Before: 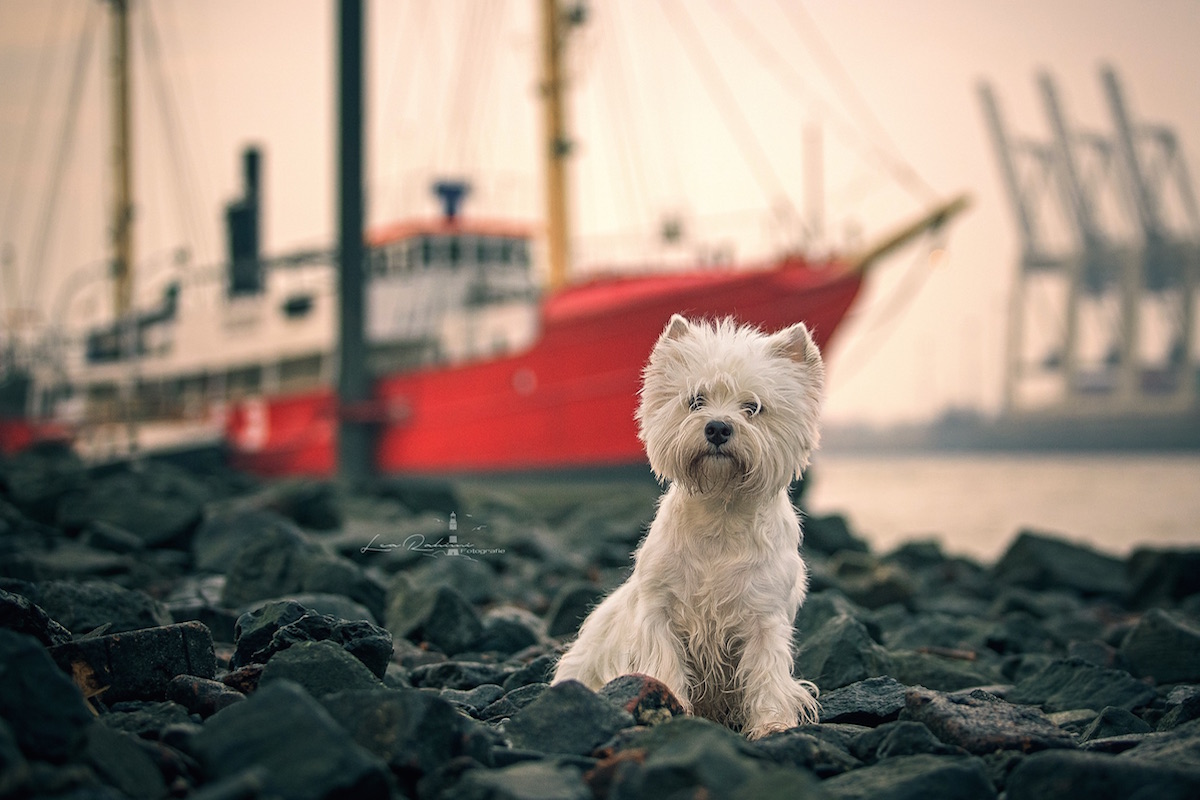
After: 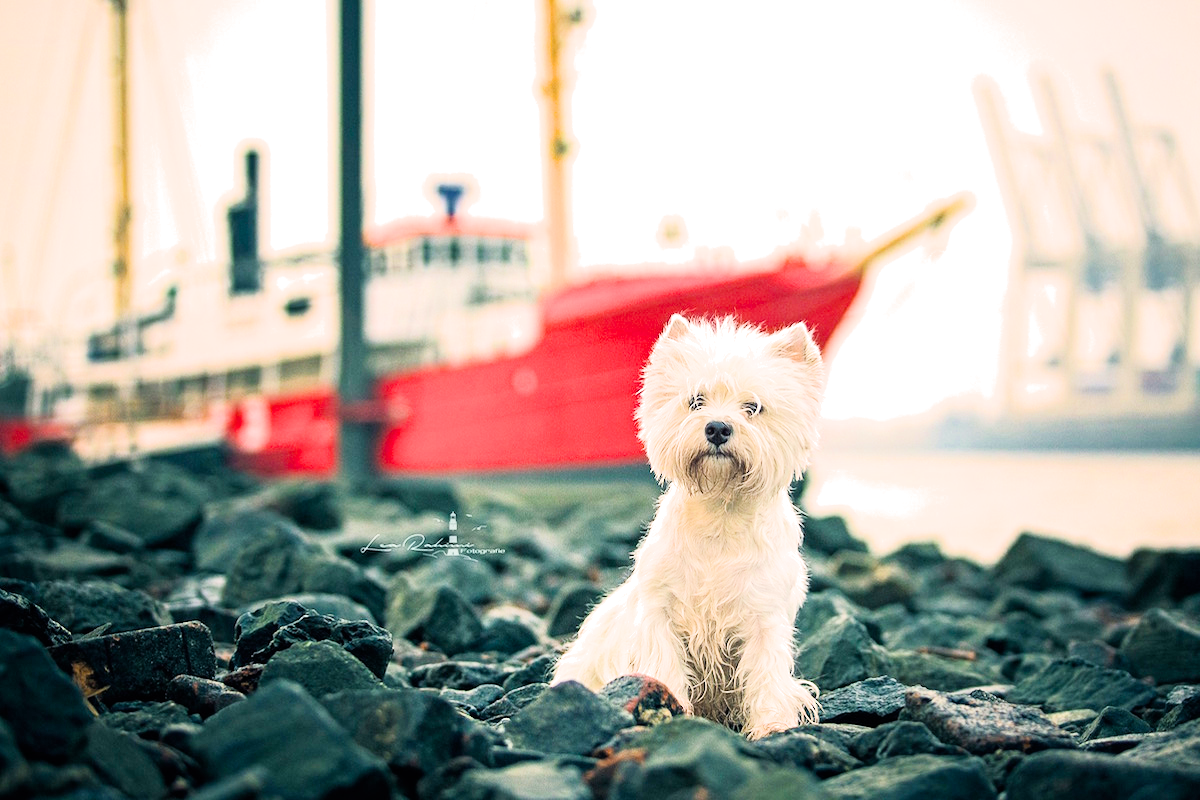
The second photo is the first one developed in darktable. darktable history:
color balance rgb: perceptual saturation grading › global saturation 25%, perceptual brilliance grading › global brilliance 35%, perceptual brilliance grading › highlights 50%, perceptual brilliance grading › mid-tones 60%, perceptual brilliance grading › shadows 35%, global vibrance 20%
filmic rgb: black relative exposure -7.15 EV, white relative exposure 5.36 EV, hardness 3.02
